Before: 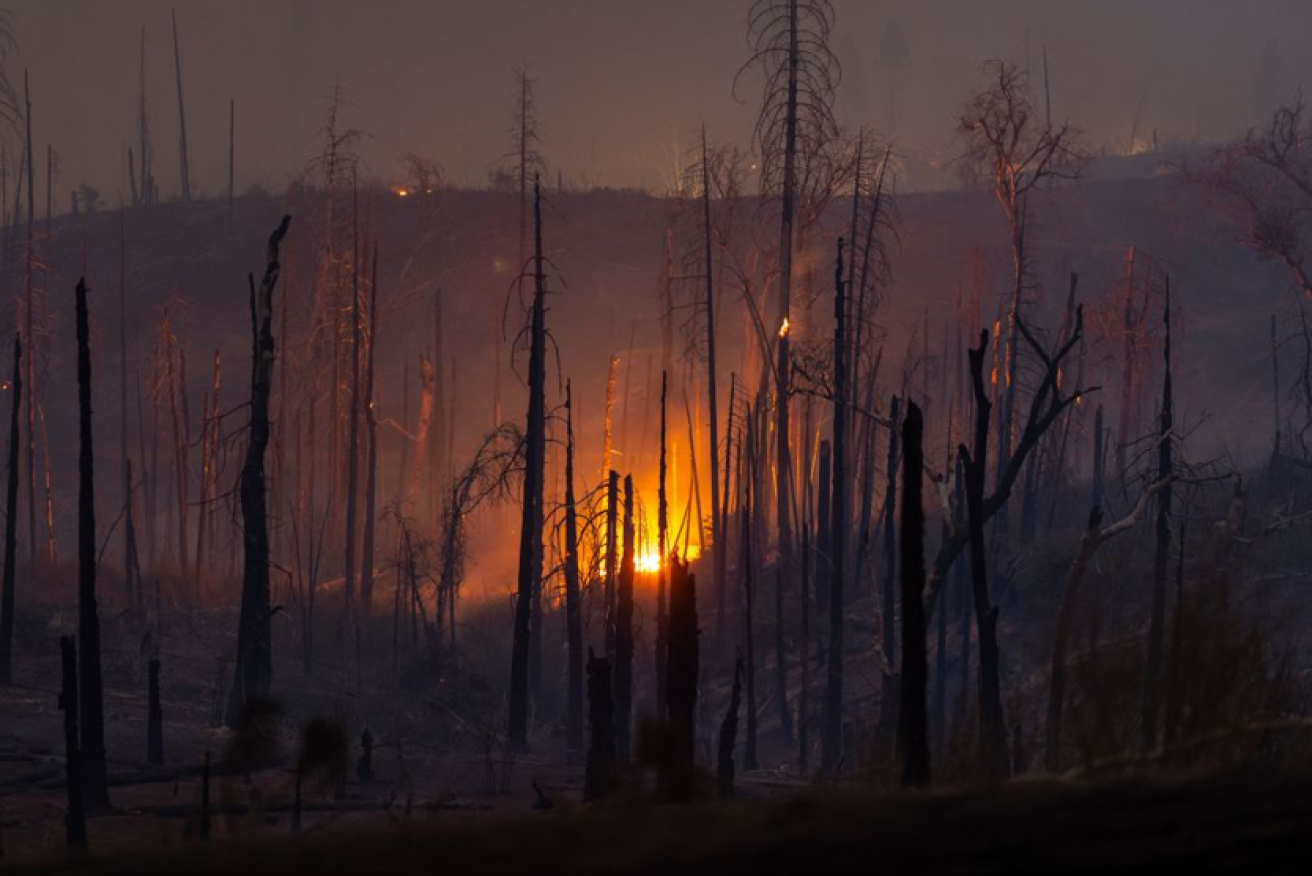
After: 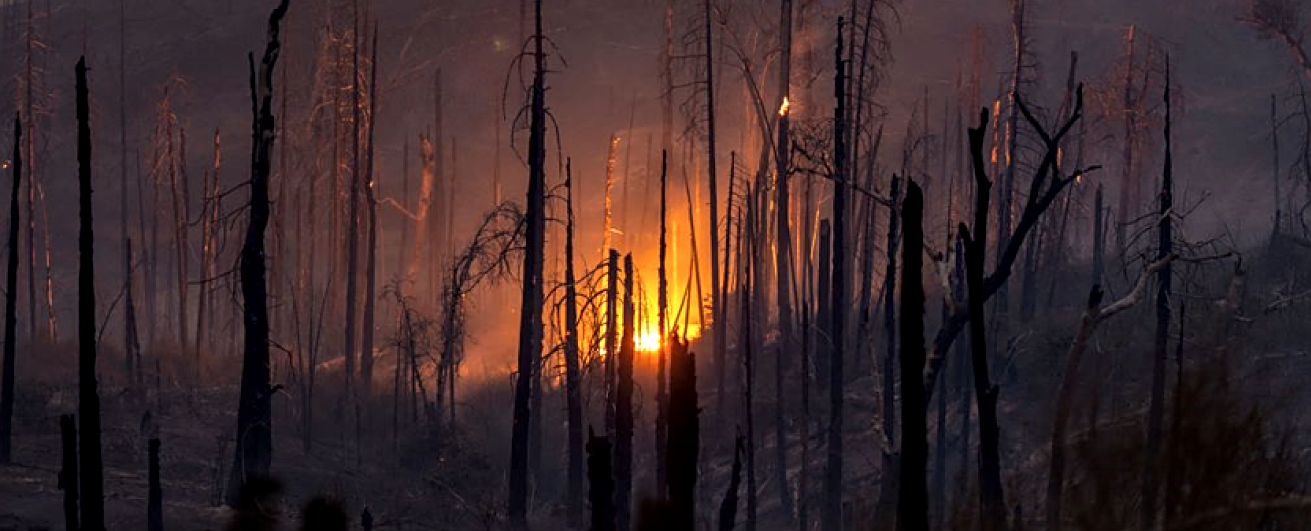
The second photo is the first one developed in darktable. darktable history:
sharpen: on, module defaults
white balance: emerald 1
crop and rotate: top 25.357%, bottom 13.942%
local contrast: detail 142%
